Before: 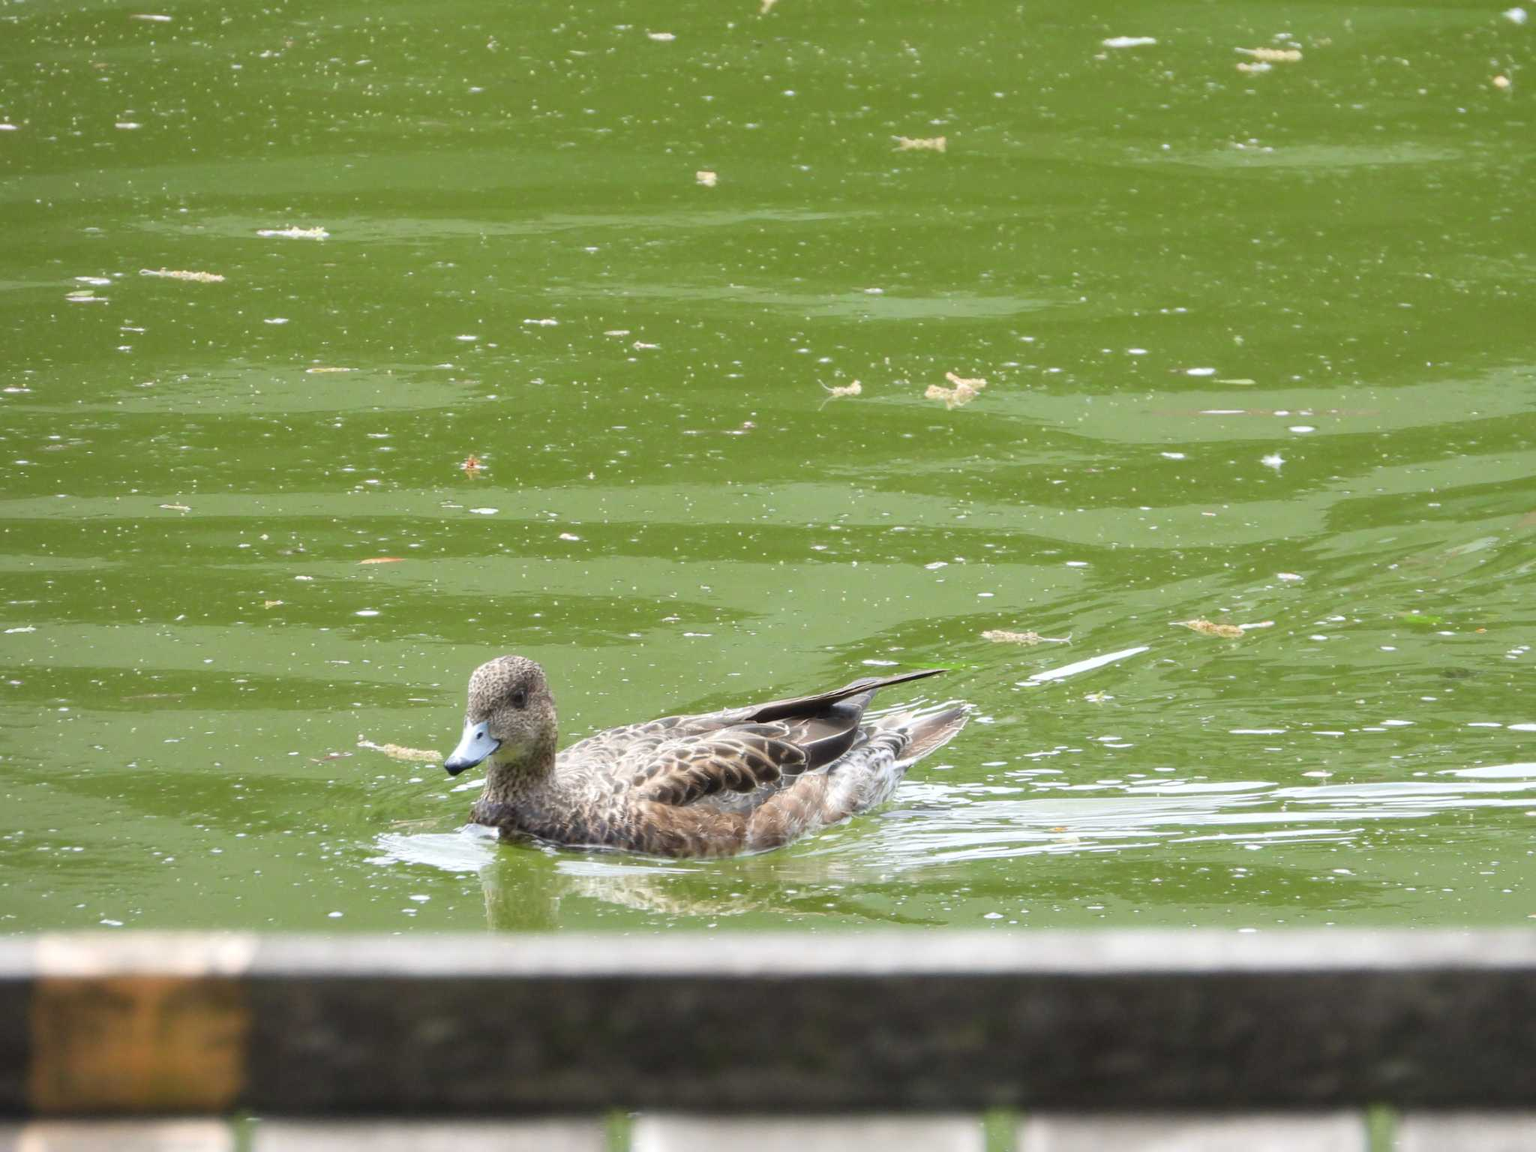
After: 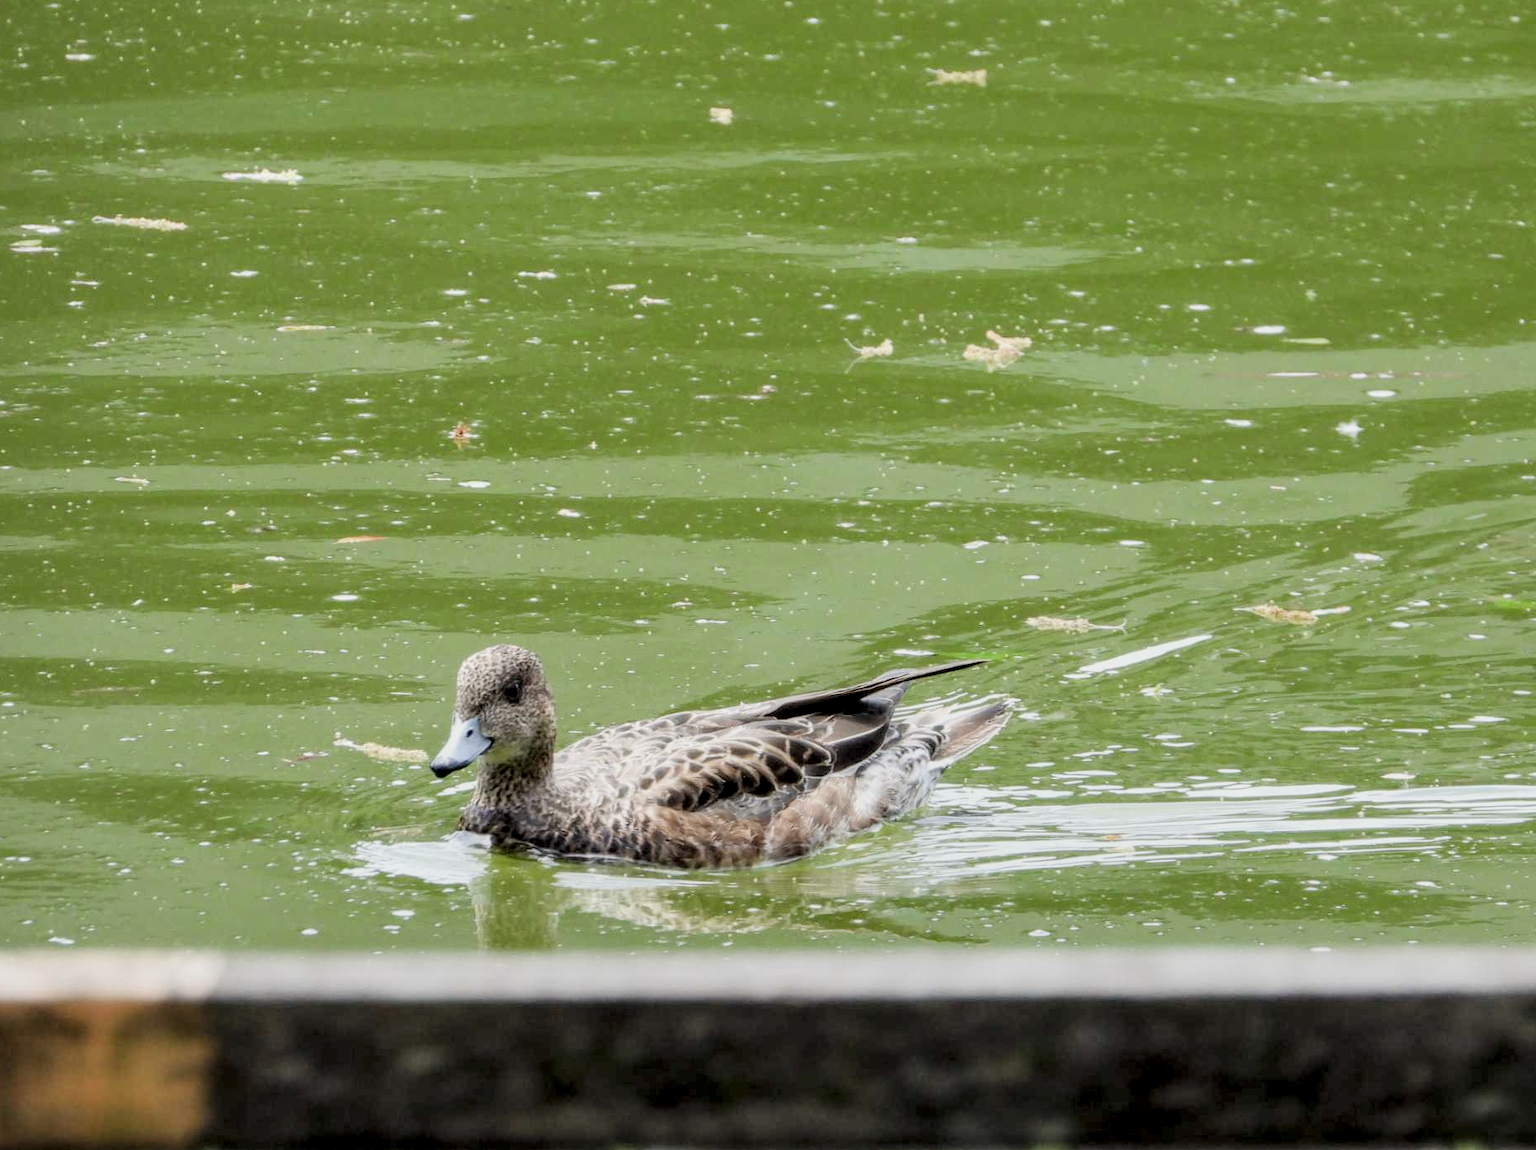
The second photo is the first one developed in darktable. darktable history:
crop: left 3.711%, top 6.498%, right 6.071%, bottom 3.342%
filmic rgb: black relative exposure -7.18 EV, white relative exposure 5.39 EV, hardness 3.02
local contrast: detail 160%
